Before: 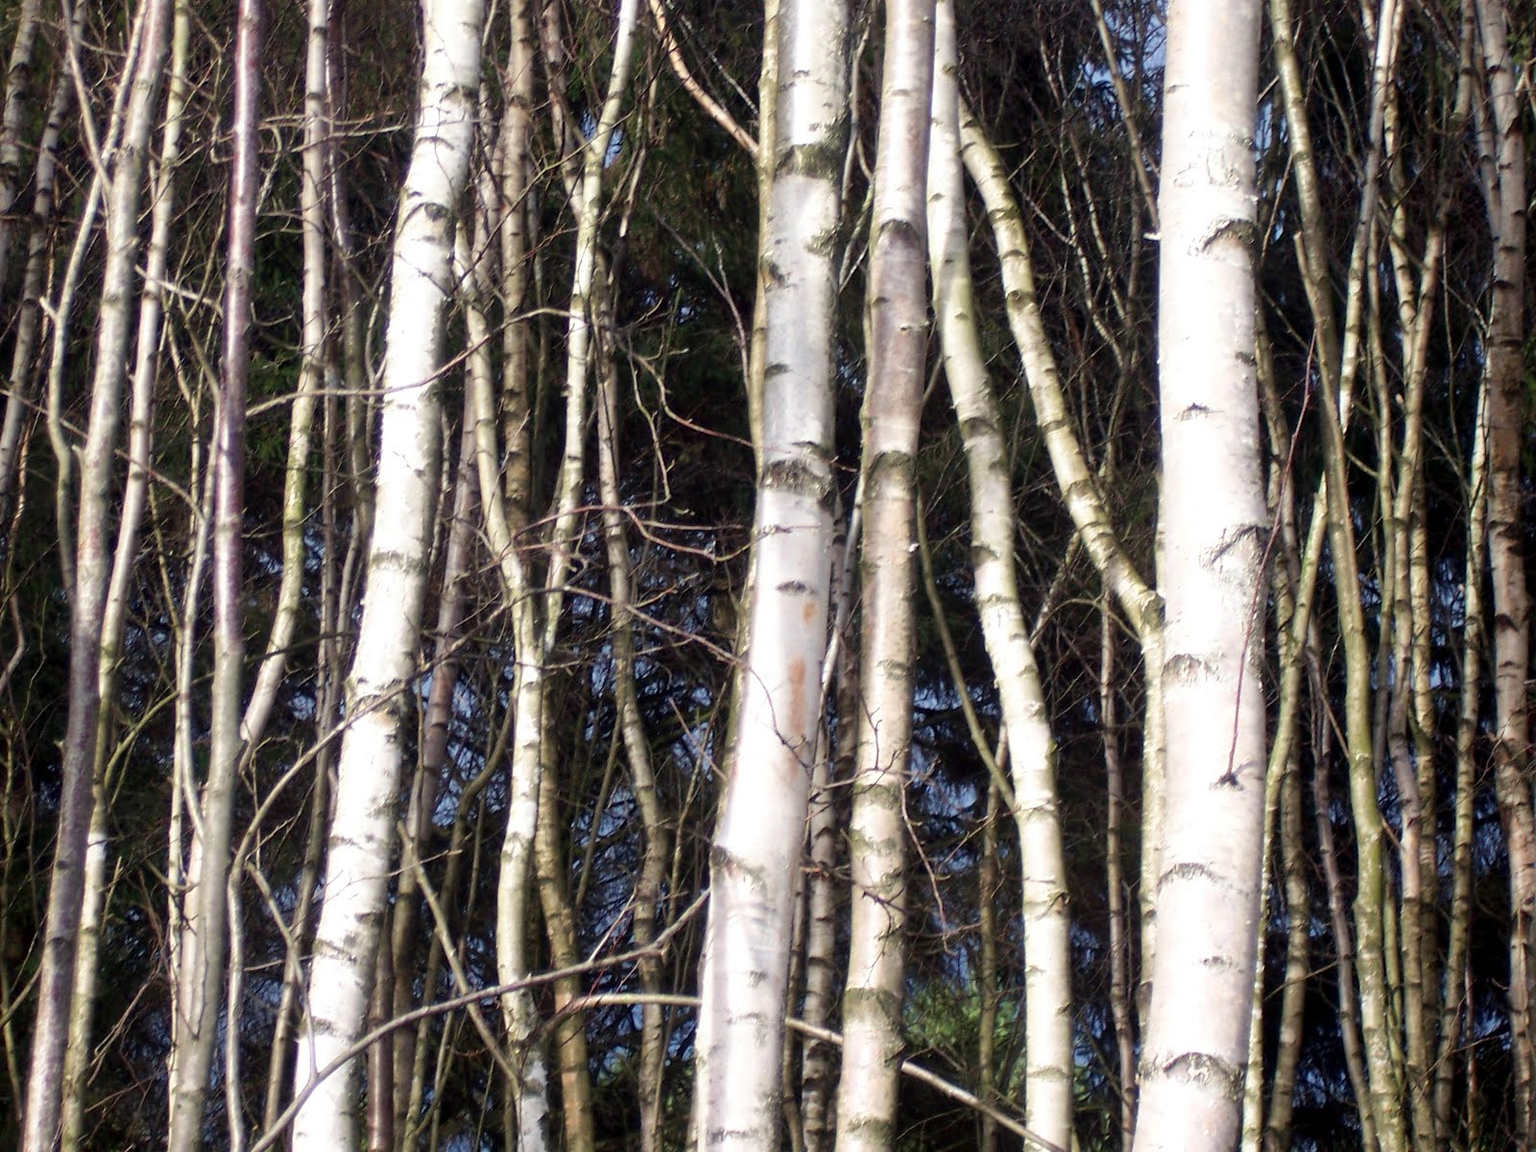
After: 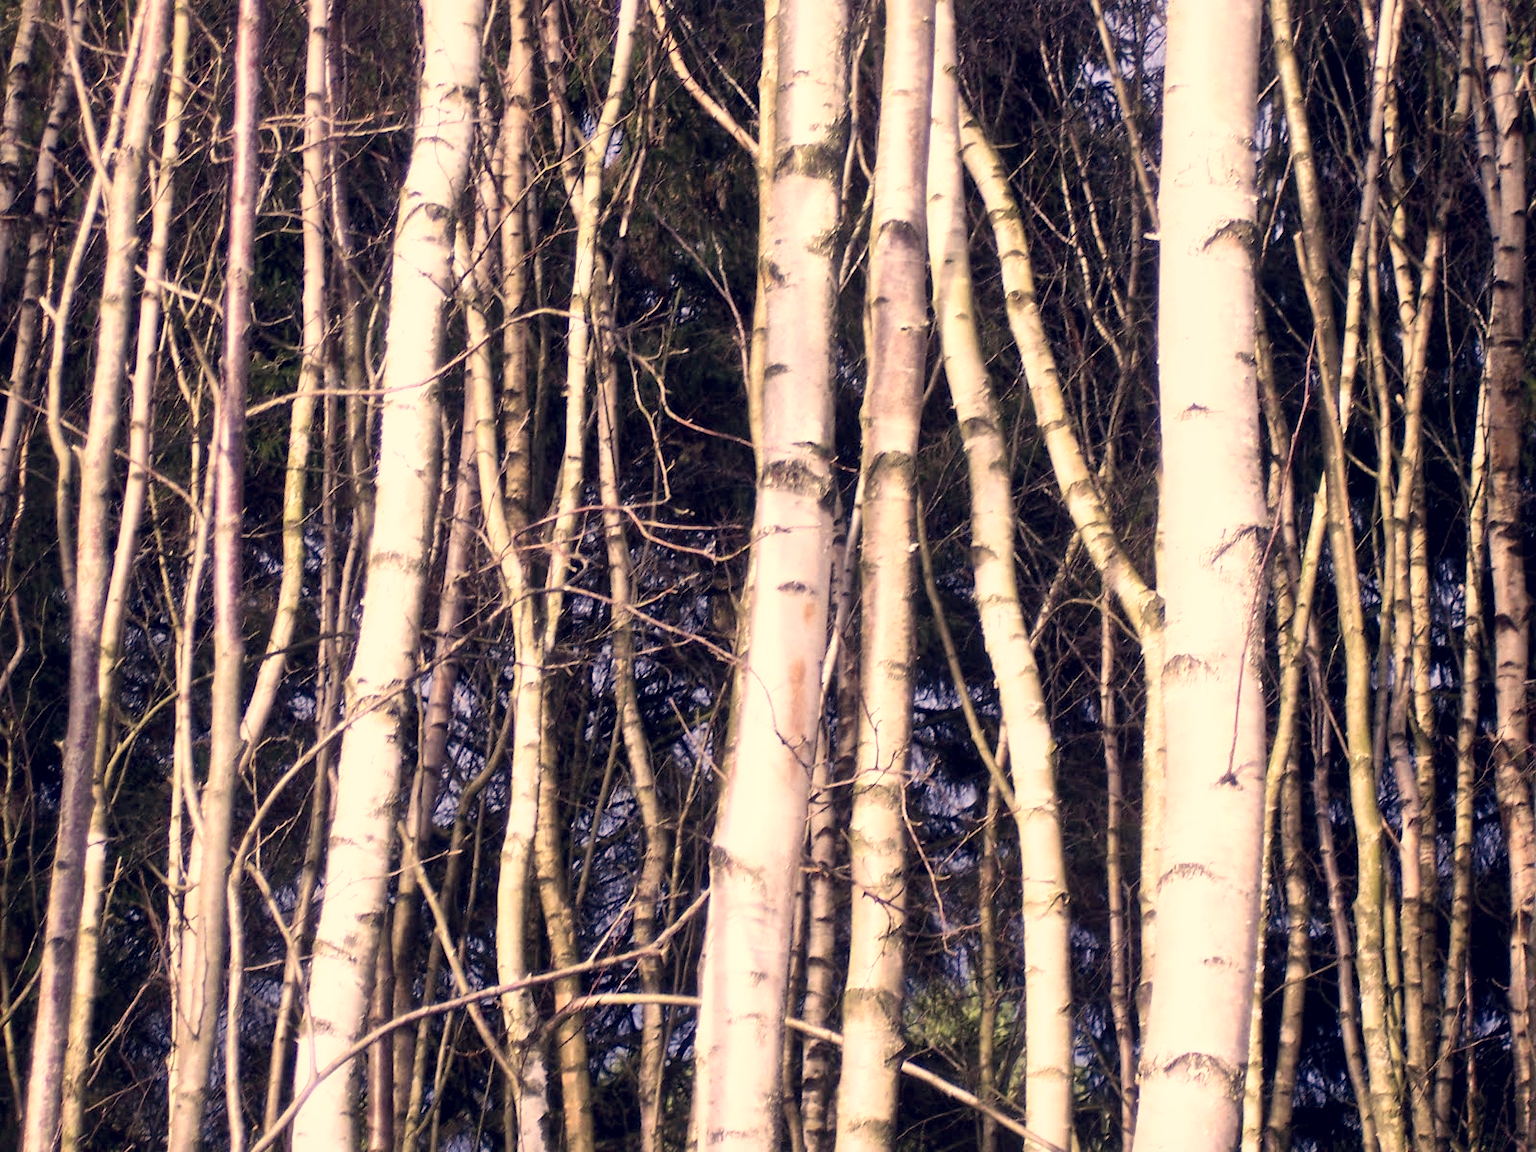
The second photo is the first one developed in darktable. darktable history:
local contrast: mode bilateral grid, contrast 20, coarseness 50, detail 148%, midtone range 0.2
contrast brightness saturation: contrast 0.204, brightness 0.169, saturation 0.23
color correction: highlights a* 20.23, highlights b* 27.23, shadows a* 3.47, shadows b* -17.38, saturation 0.733
